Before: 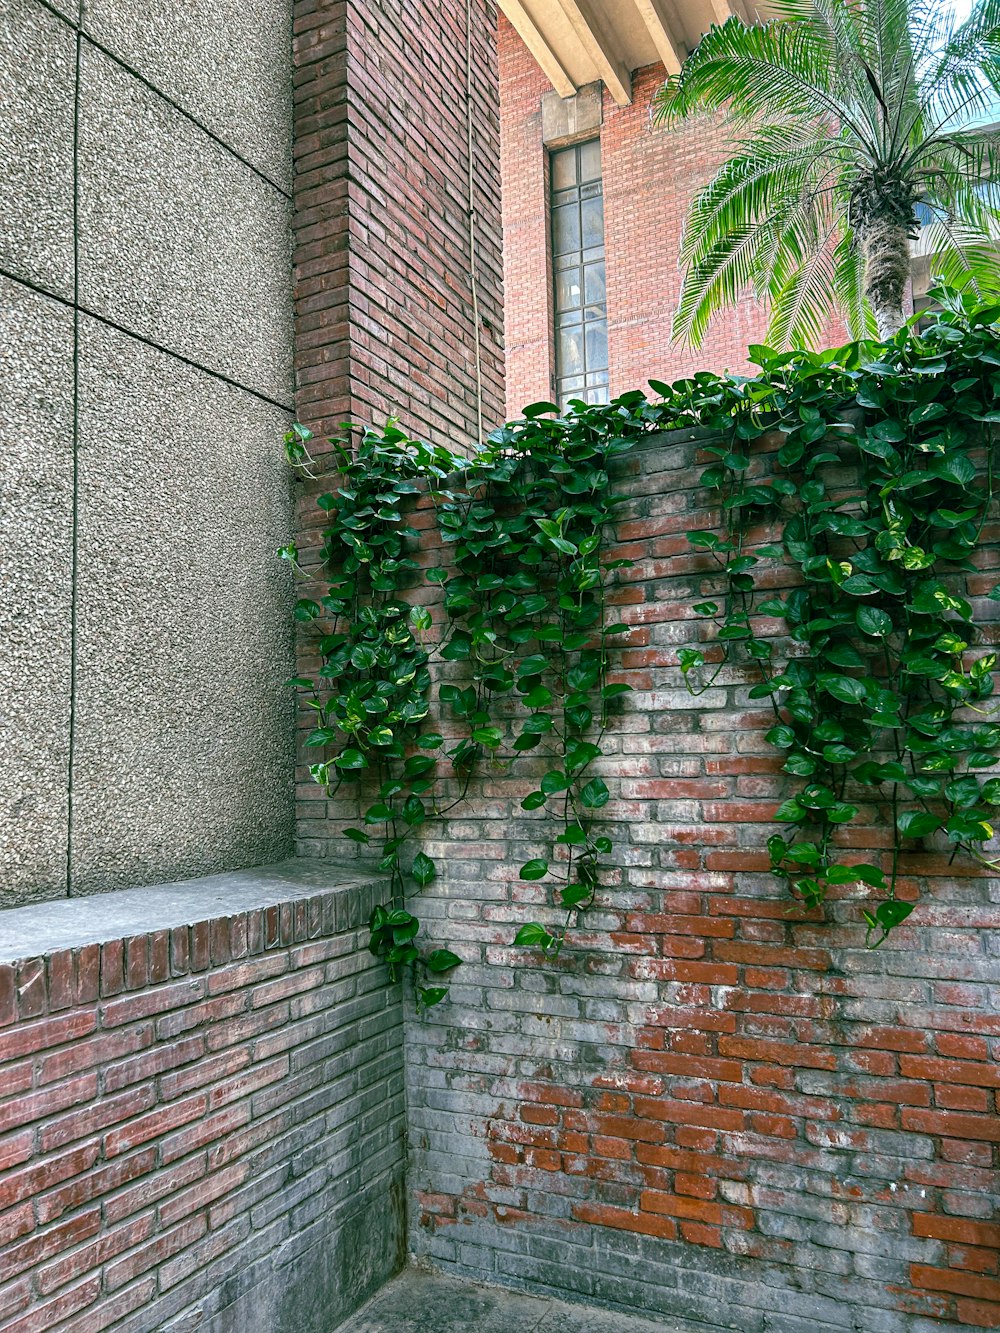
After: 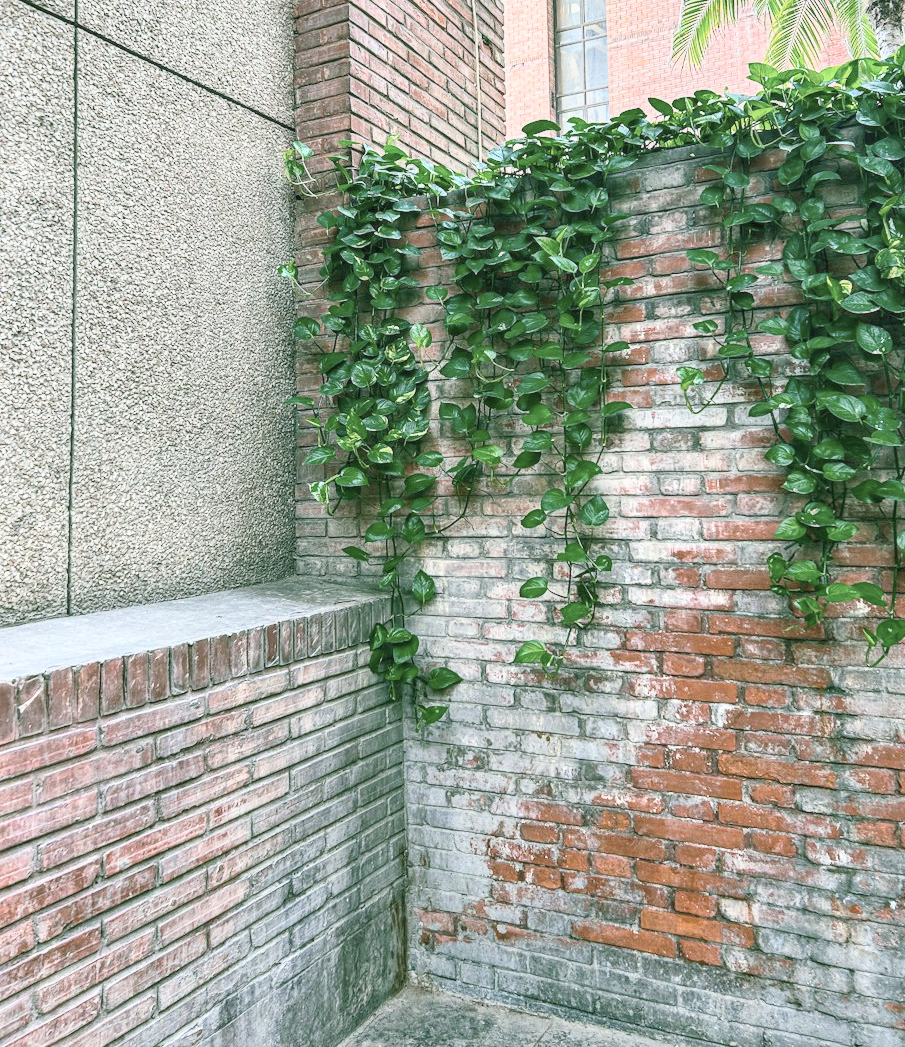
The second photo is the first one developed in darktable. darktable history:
local contrast: on, module defaults
color balance rgb: perceptual saturation grading › global saturation 0.037%, contrast -29.955%
contrast brightness saturation: contrast 0.42, brightness 0.562, saturation -0.202
crop: top 21.158%, right 9.418%, bottom 0.287%
